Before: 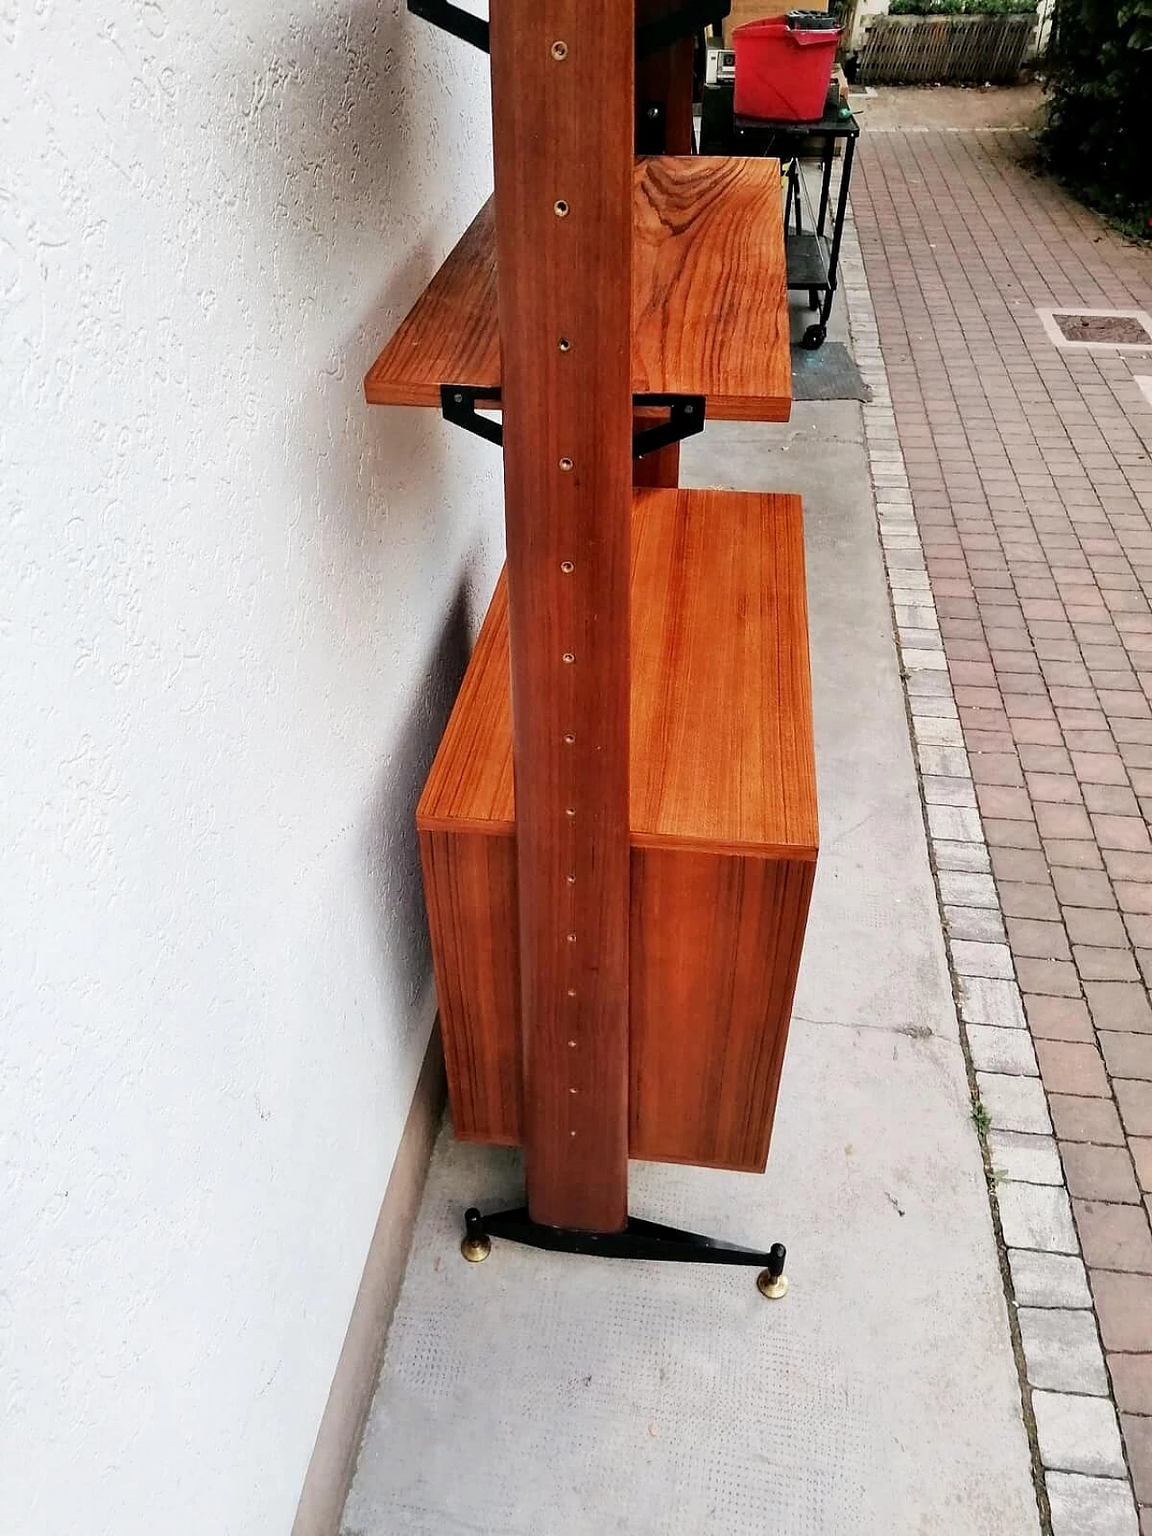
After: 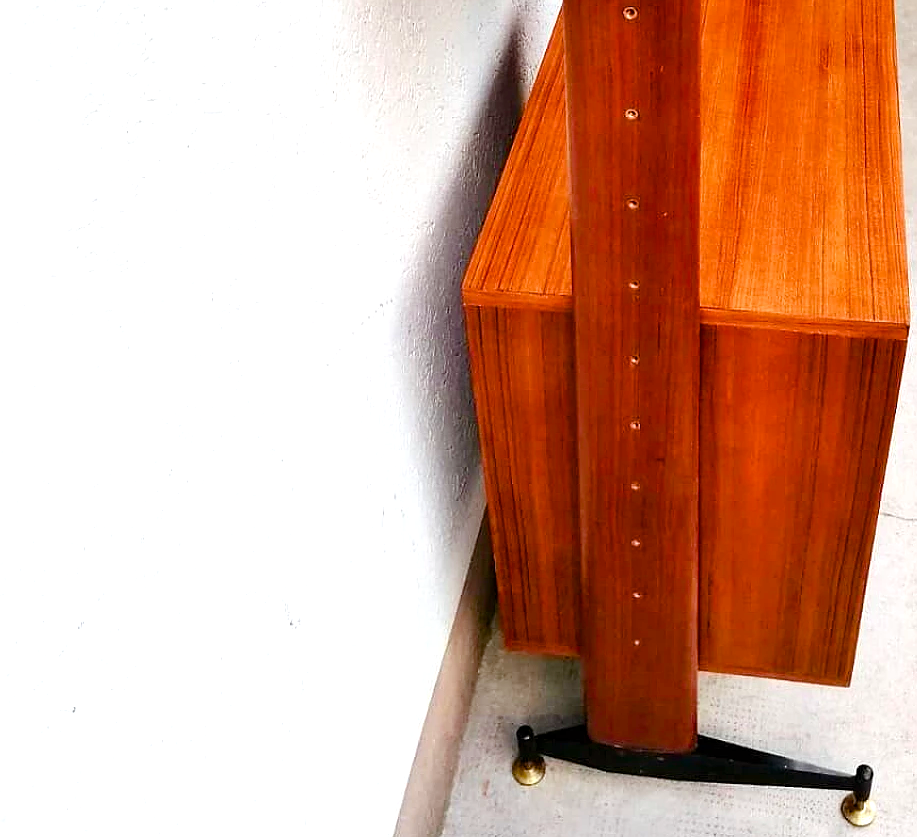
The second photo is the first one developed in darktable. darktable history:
exposure: exposure 0.506 EV, compensate highlight preservation false
crop: top 36.195%, right 28.285%, bottom 14.756%
color balance rgb: power › chroma 0.276%, power › hue 22.3°, perceptual saturation grading › global saturation 20%, perceptual saturation grading › highlights -25.019%, perceptual saturation grading › shadows 49.822%, global vibrance 20%
